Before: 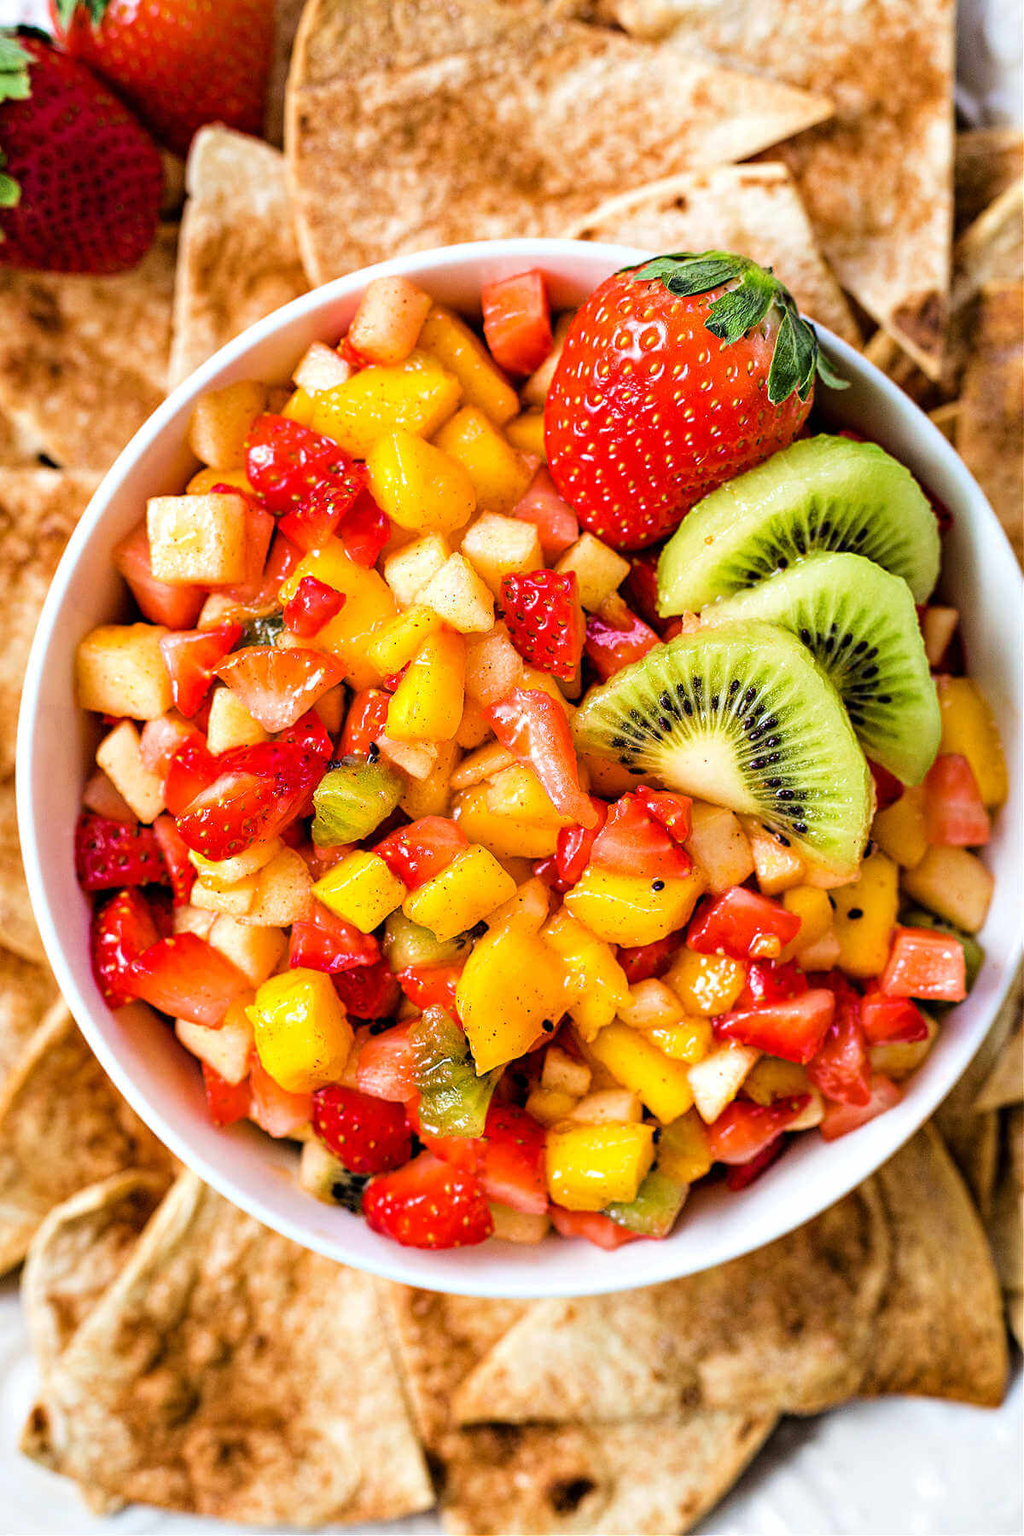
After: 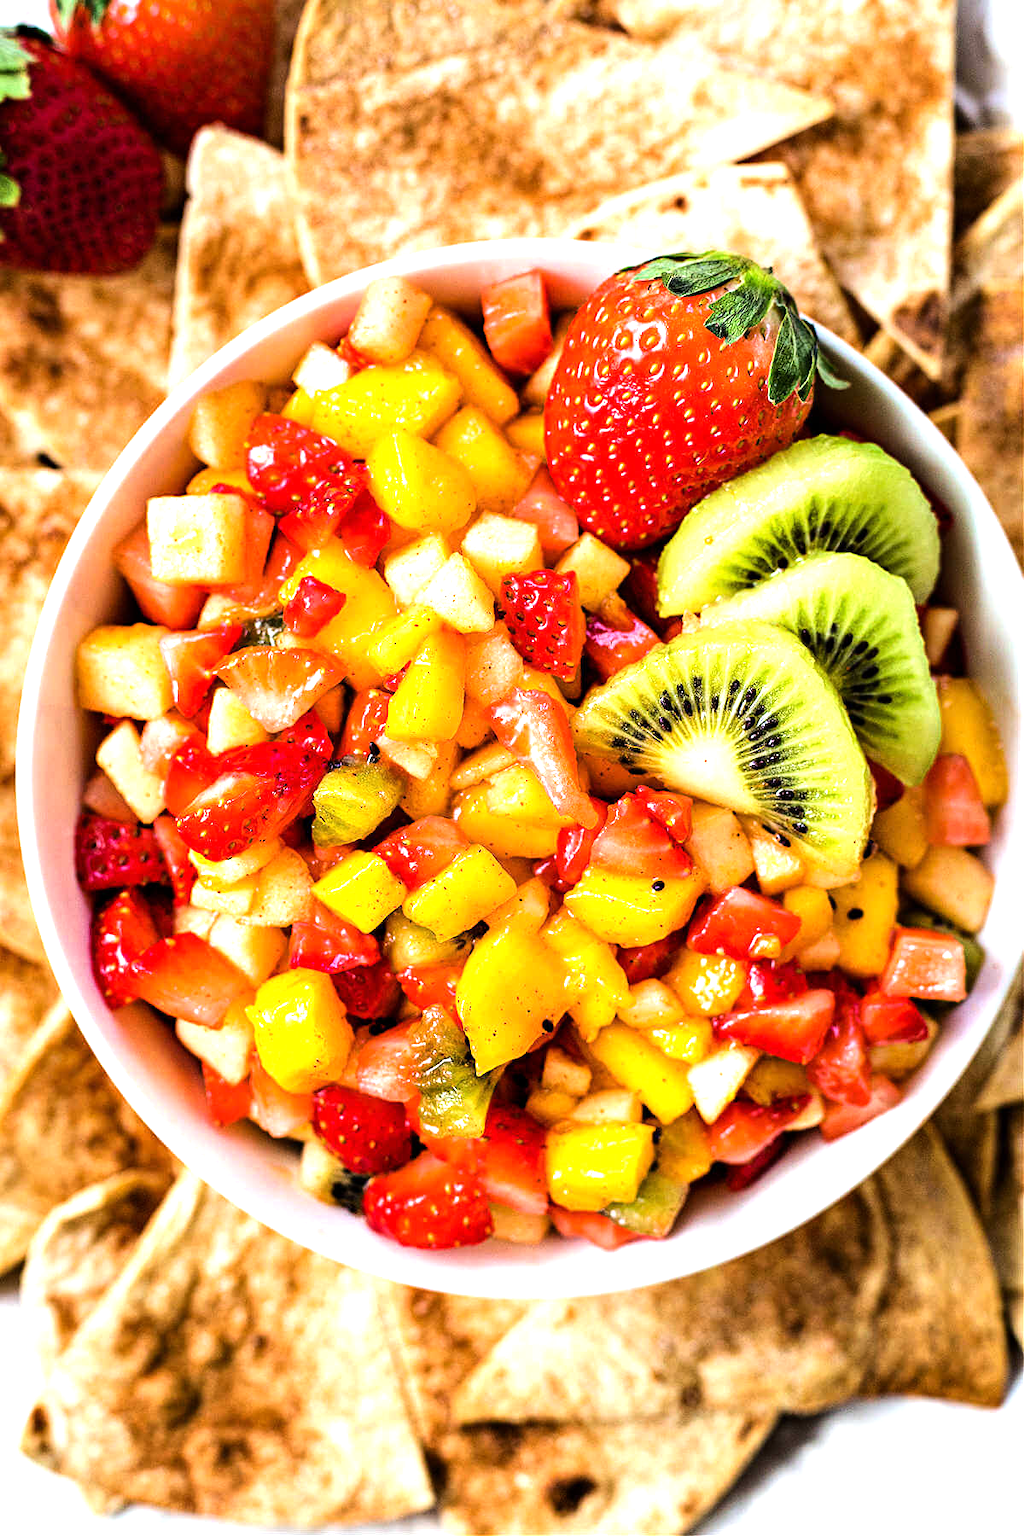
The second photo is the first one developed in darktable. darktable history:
tone equalizer: -8 EV -0.717 EV, -7 EV -0.694 EV, -6 EV -0.562 EV, -5 EV -0.373 EV, -3 EV 0.383 EV, -2 EV 0.6 EV, -1 EV 0.675 EV, +0 EV 0.75 EV, edges refinement/feathering 500, mask exposure compensation -1.57 EV, preserve details no
